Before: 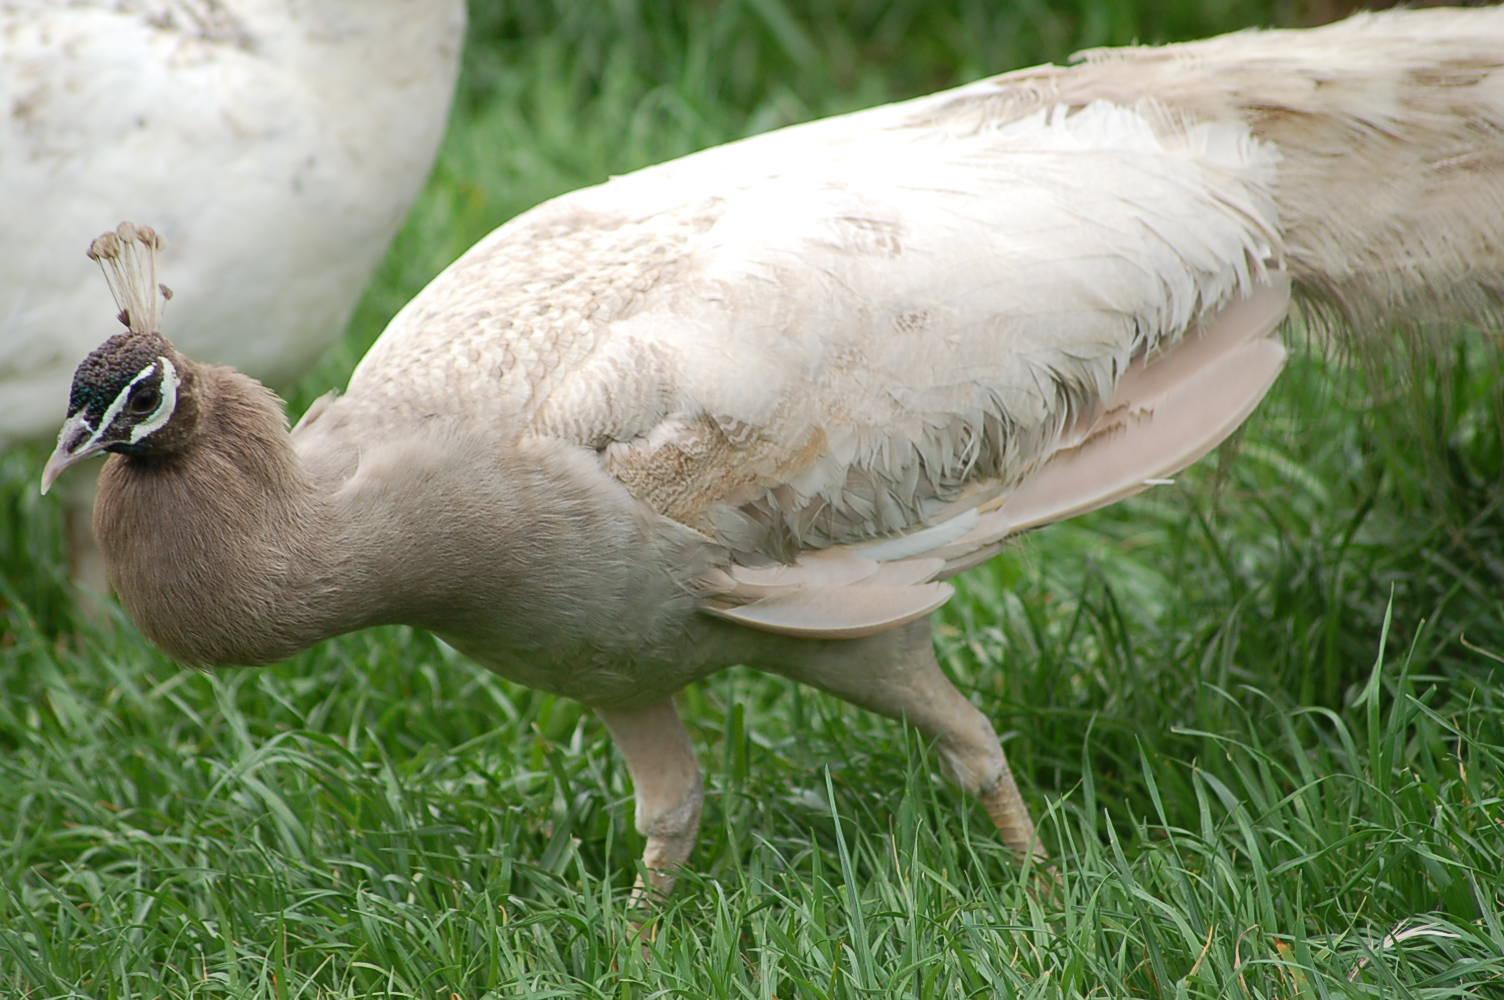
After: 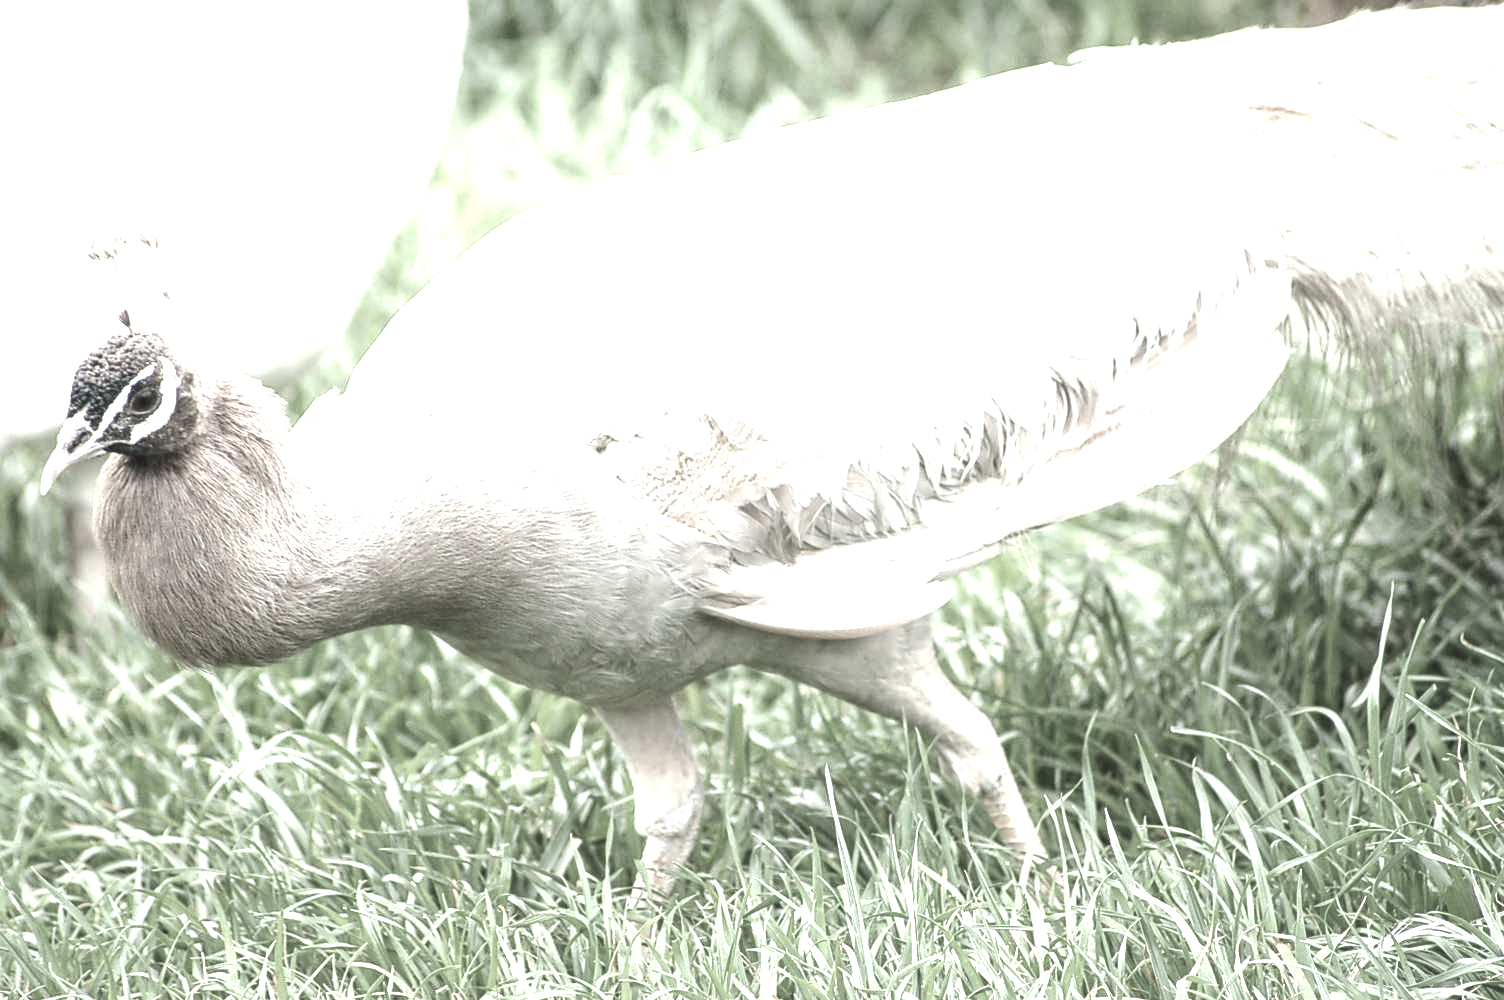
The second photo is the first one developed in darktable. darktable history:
exposure: exposure 2.006 EV, compensate exposure bias true, compensate highlight preservation false
contrast brightness saturation: contrast 0.083, saturation 0.017
local contrast: on, module defaults
color correction: highlights b* 0.063, saturation 0.27
